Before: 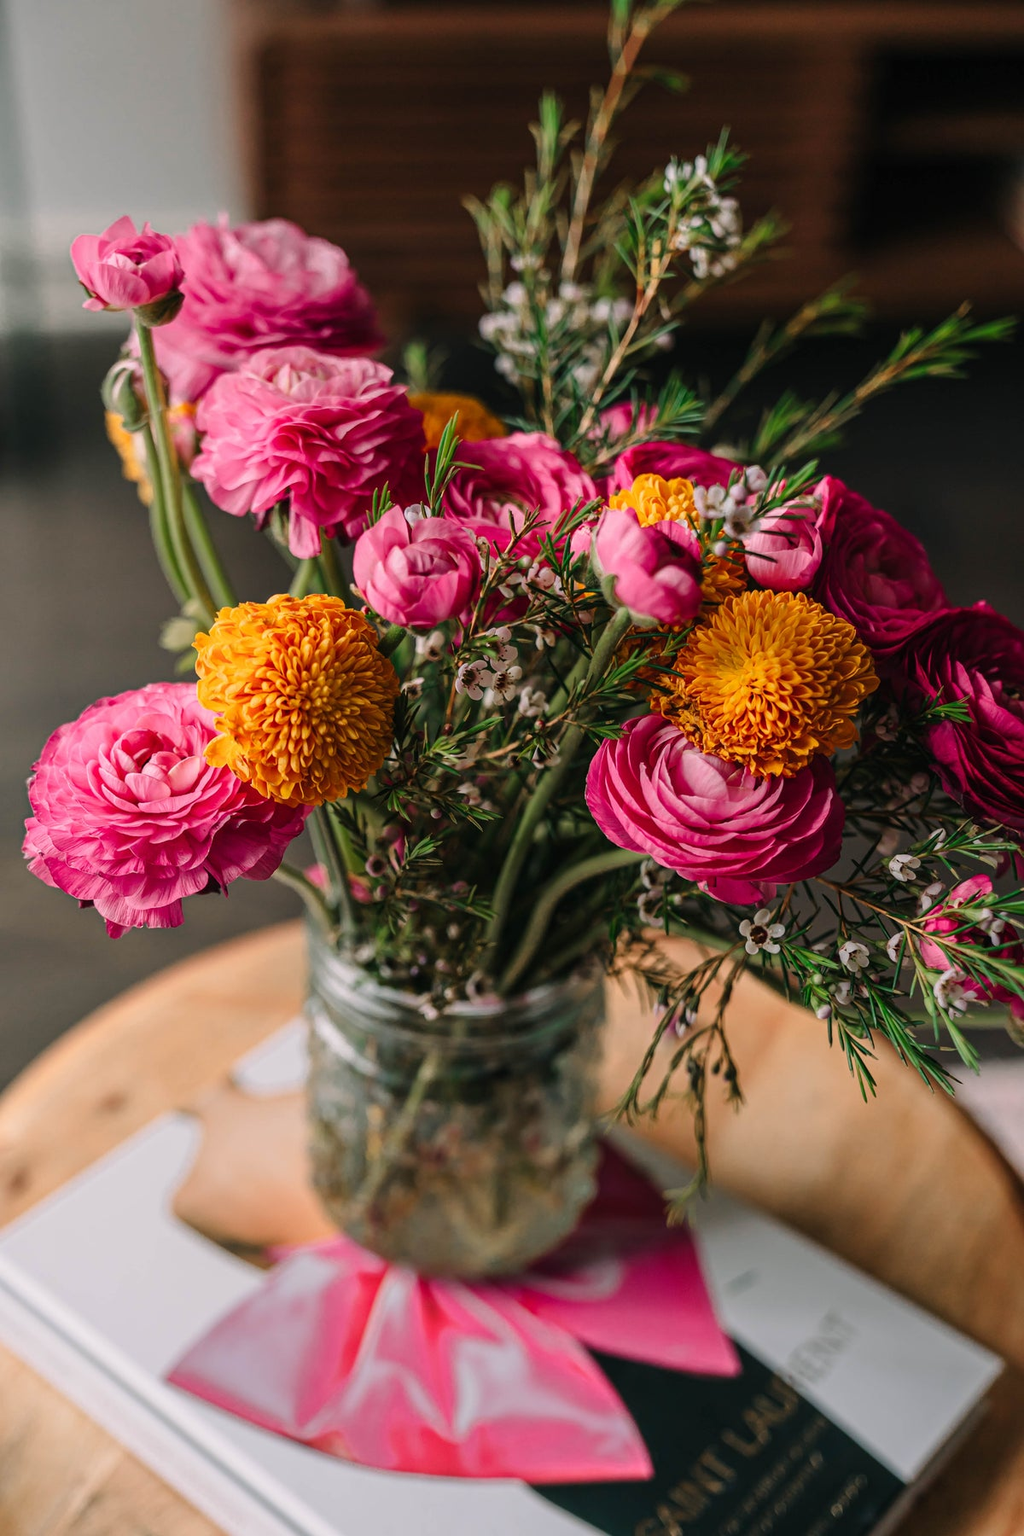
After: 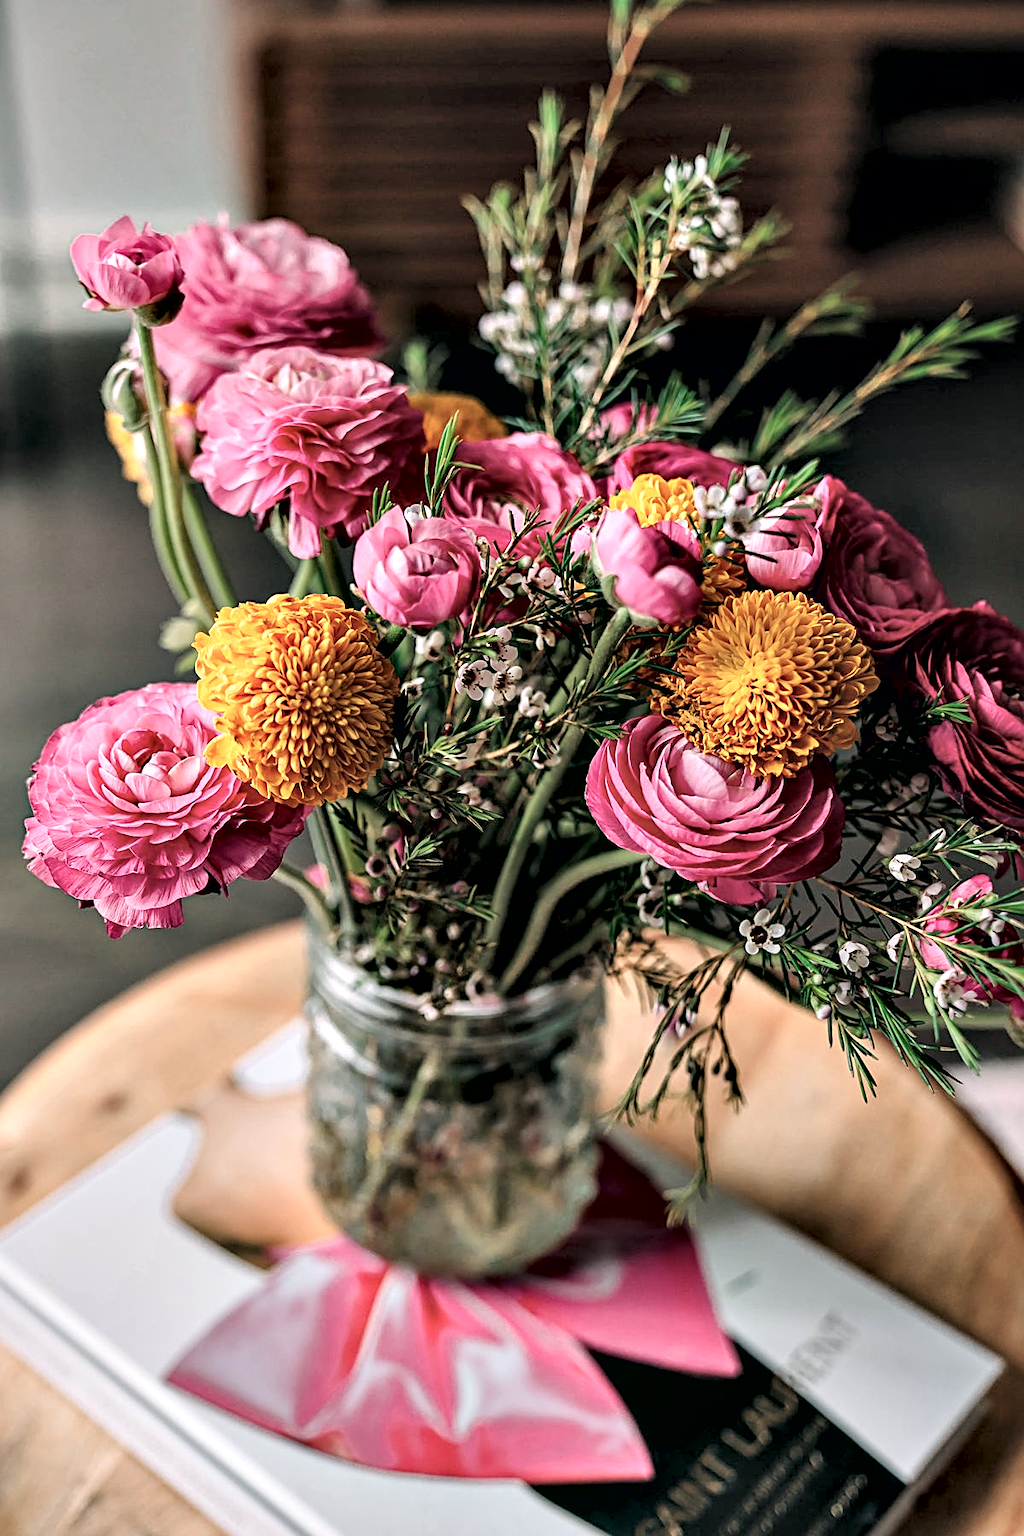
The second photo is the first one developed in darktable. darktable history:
sharpen: on, module defaults
local contrast: mode bilateral grid, contrast 19, coarseness 49, detail 133%, midtone range 0.2
color correction: highlights b* 0.017, saturation 0.783
contrast equalizer: octaves 7, y [[0.6 ×6], [0.55 ×6], [0 ×6], [0 ×6], [0 ×6]]
contrast brightness saturation: brightness 0.143
